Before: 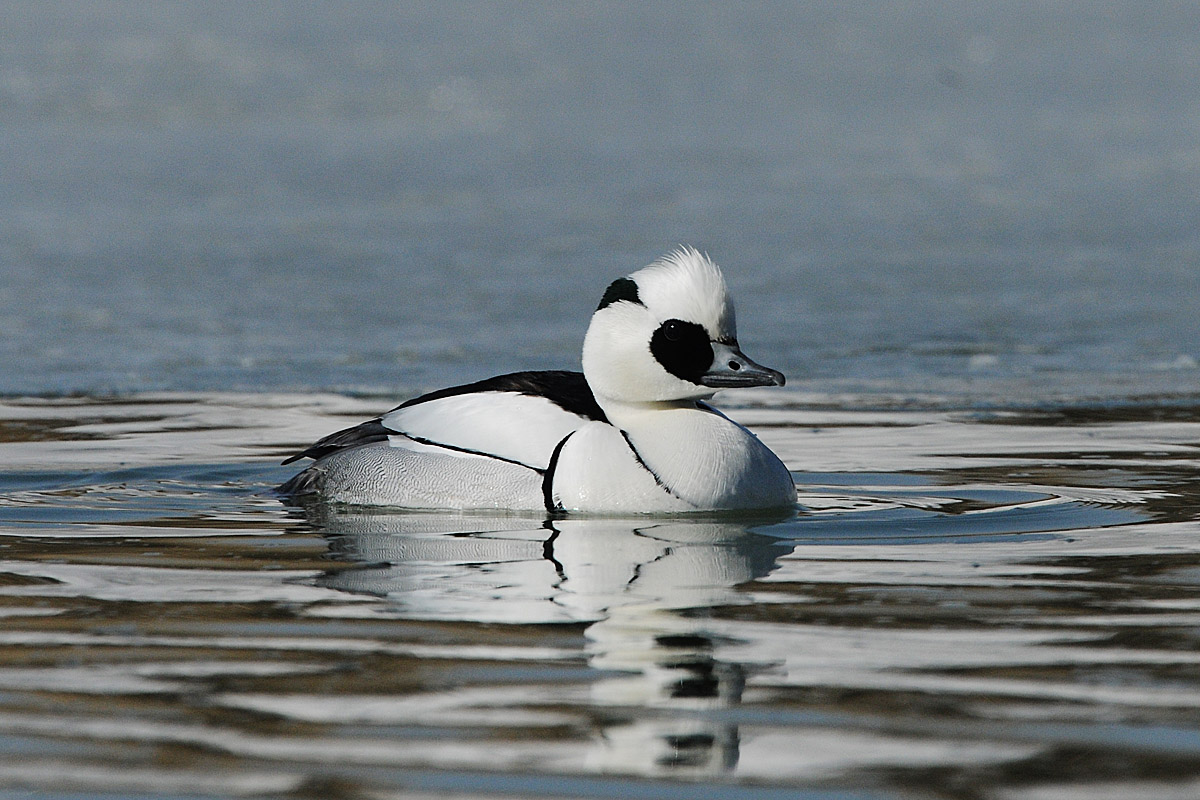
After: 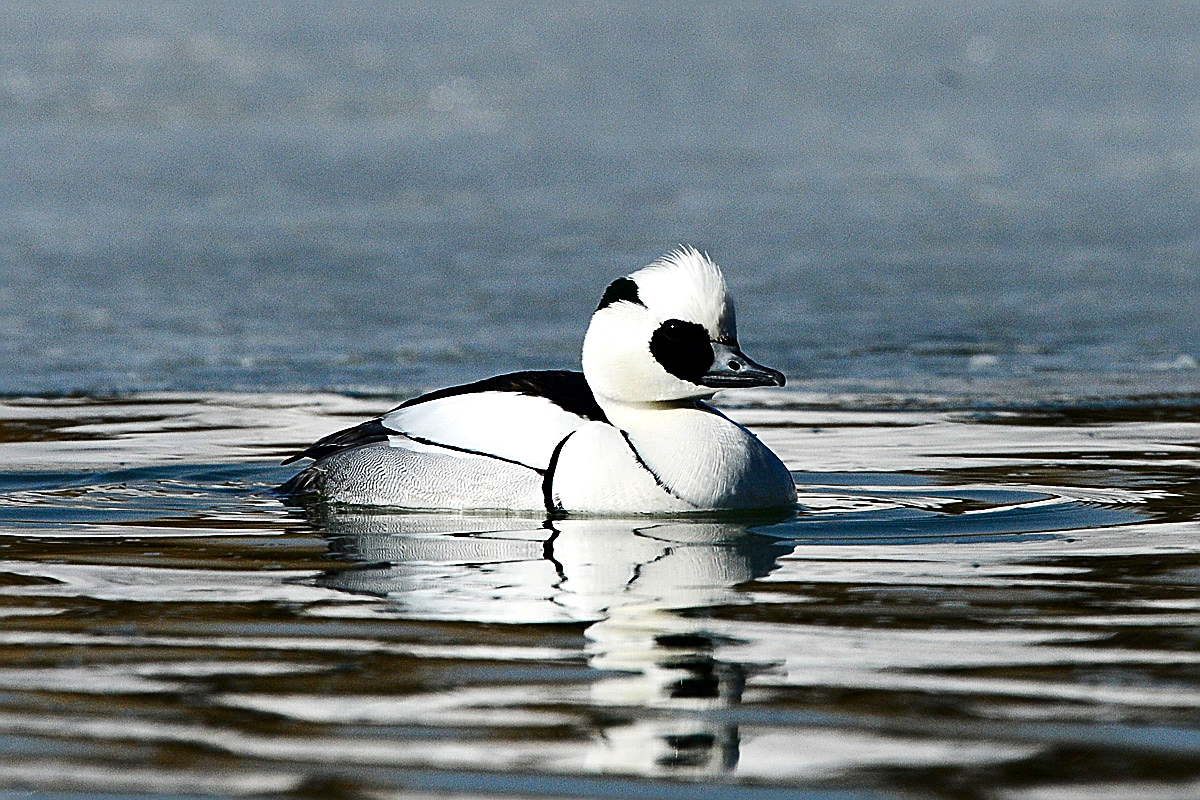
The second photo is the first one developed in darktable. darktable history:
exposure: exposure 0.604 EV, compensate highlight preservation false
sharpen: on, module defaults
contrast brightness saturation: contrast 0.191, brightness -0.245, saturation 0.118
